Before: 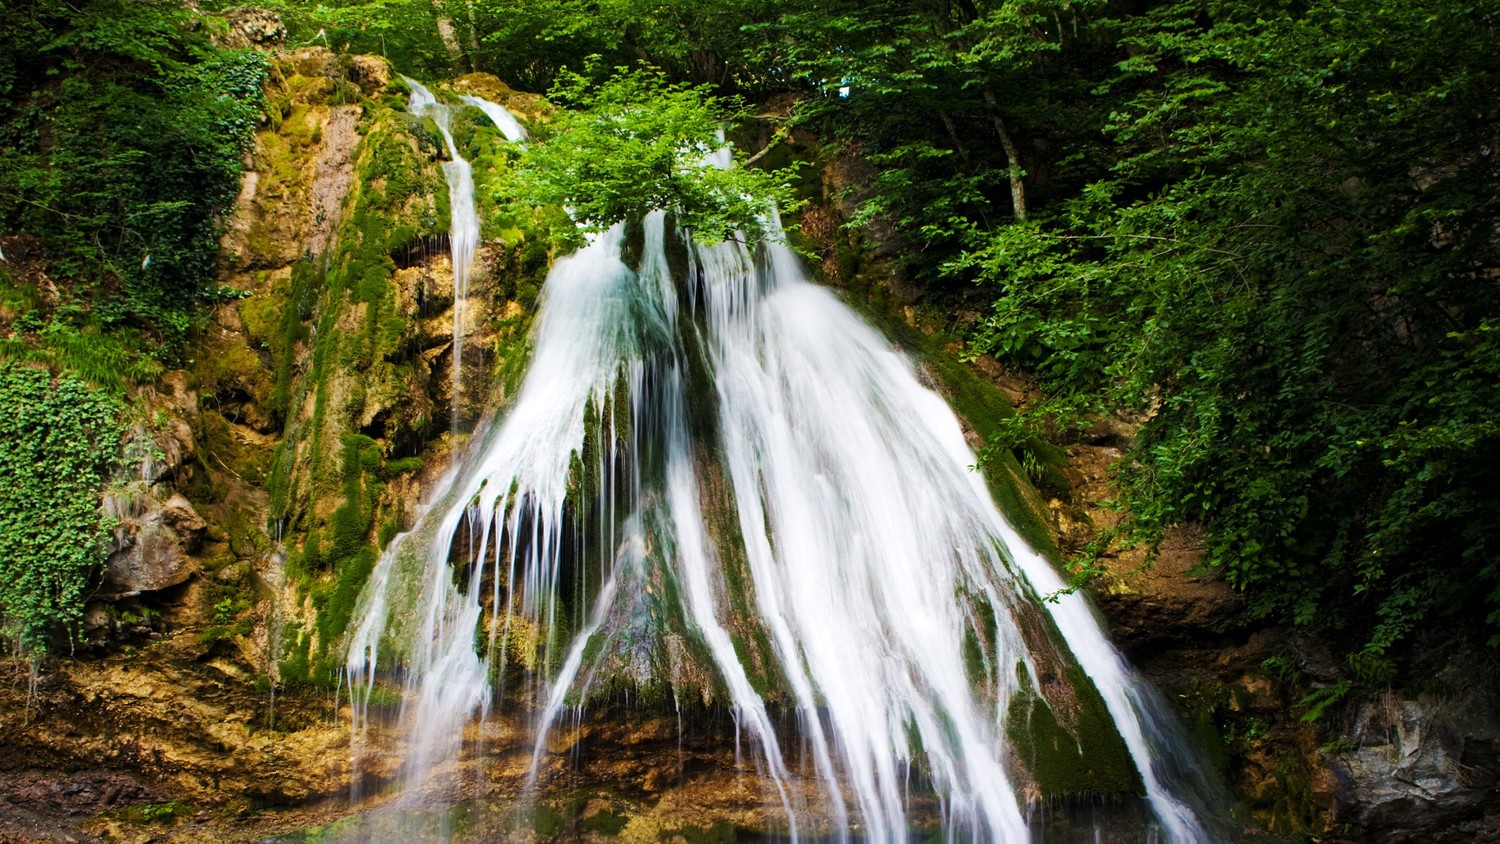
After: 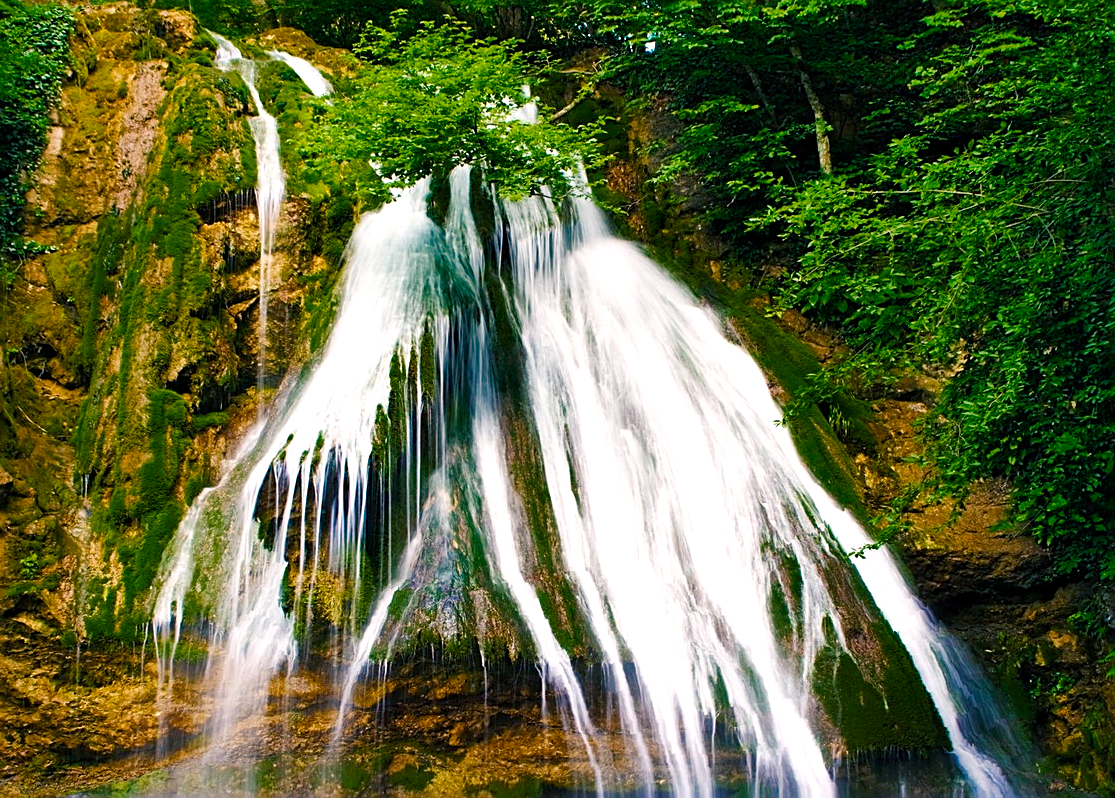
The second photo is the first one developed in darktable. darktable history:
crop and rotate: left 12.985%, top 5.414%, right 12.63%
sharpen: on, module defaults
shadows and highlights: low approximation 0.01, soften with gaussian
color zones: curves: ch0 [(0, 0.425) (0.143, 0.422) (0.286, 0.42) (0.429, 0.419) (0.571, 0.419) (0.714, 0.42) (0.857, 0.422) (1, 0.425)]
color balance rgb: shadows lift › chroma 7.278%, shadows lift › hue 244.54°, highlights gain › chroma 1.705%, highlights gain › hue 56.21°, perceptual saturation grading › global saturation 20%, perceptual saturation grading › highlights -24.845%, perceptual saturation grading › shadows 49.915%, perceptual brilliance grading › global brilliance 9.821%
